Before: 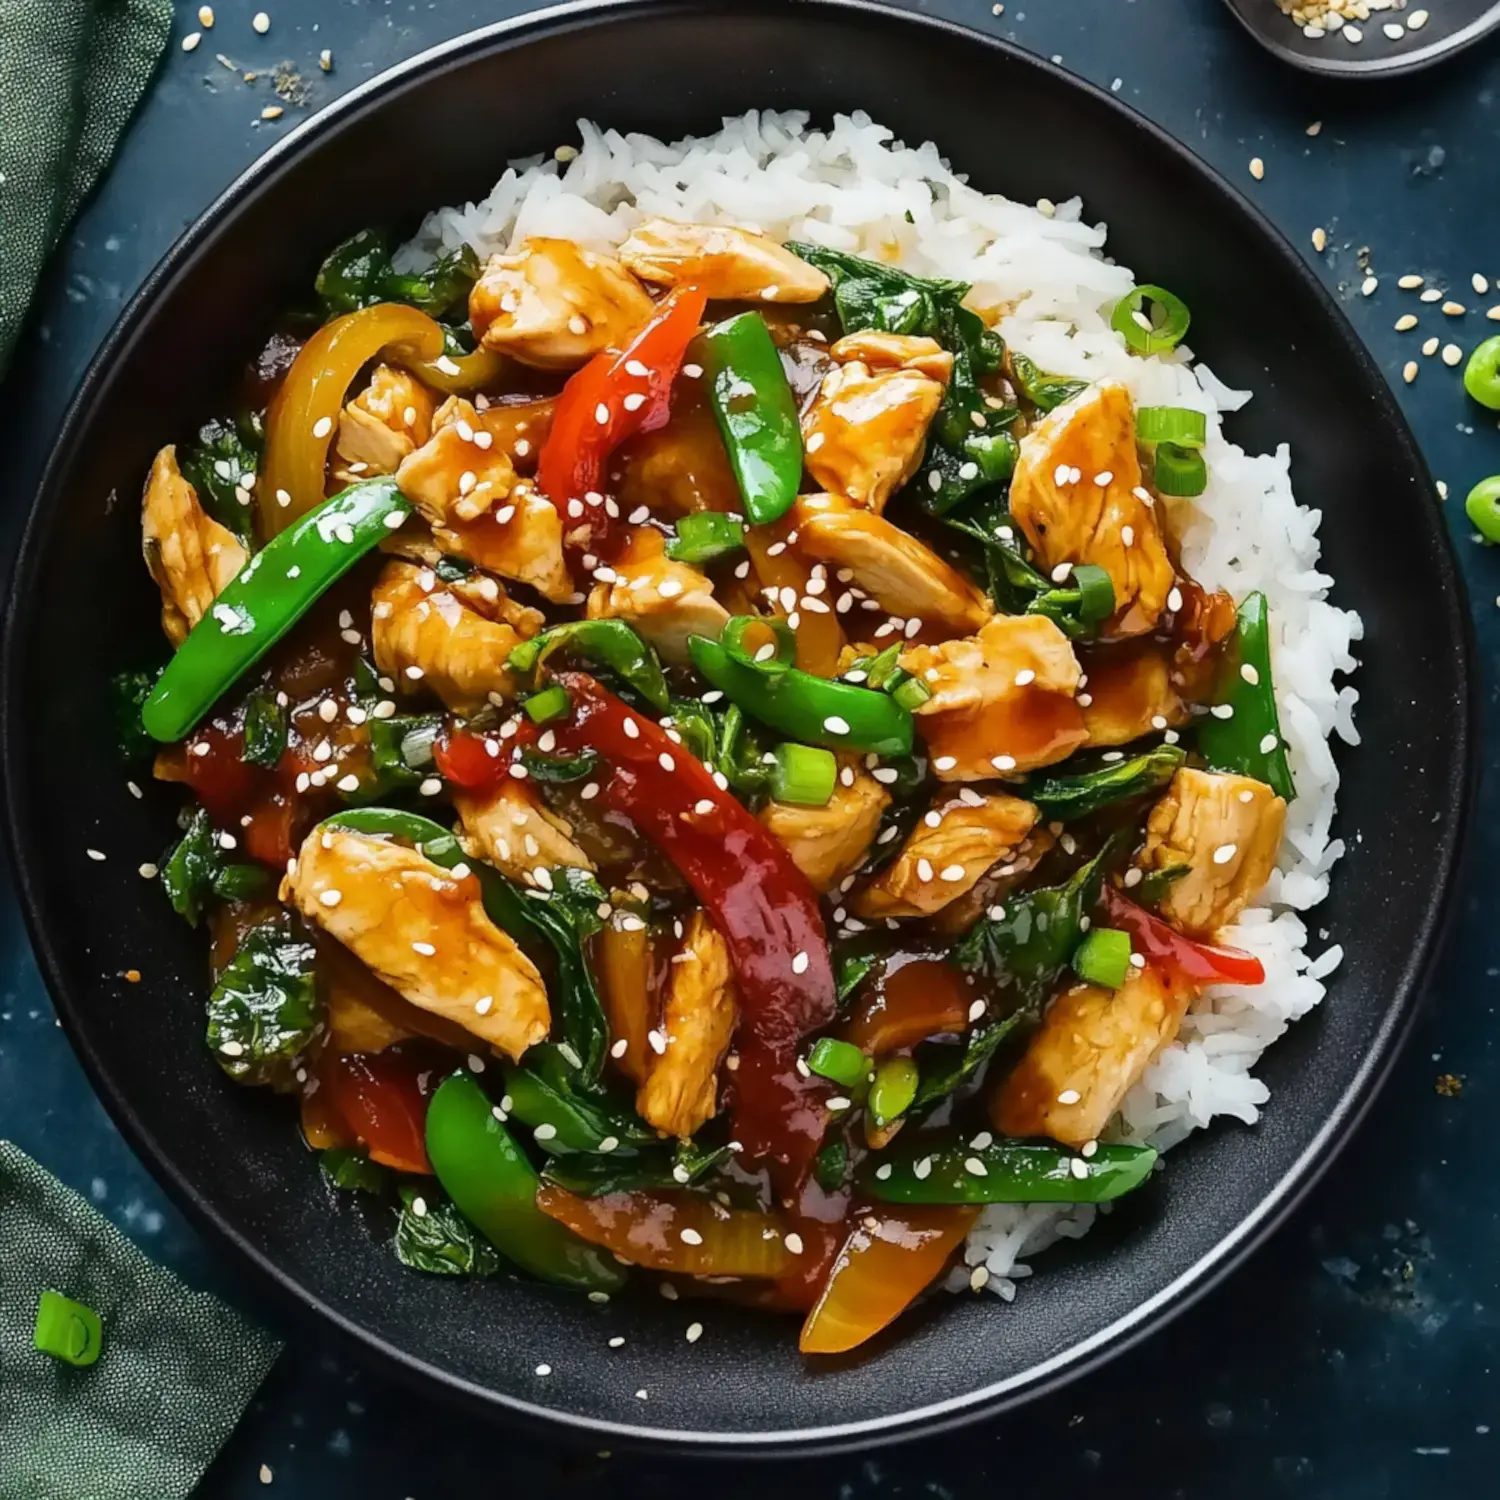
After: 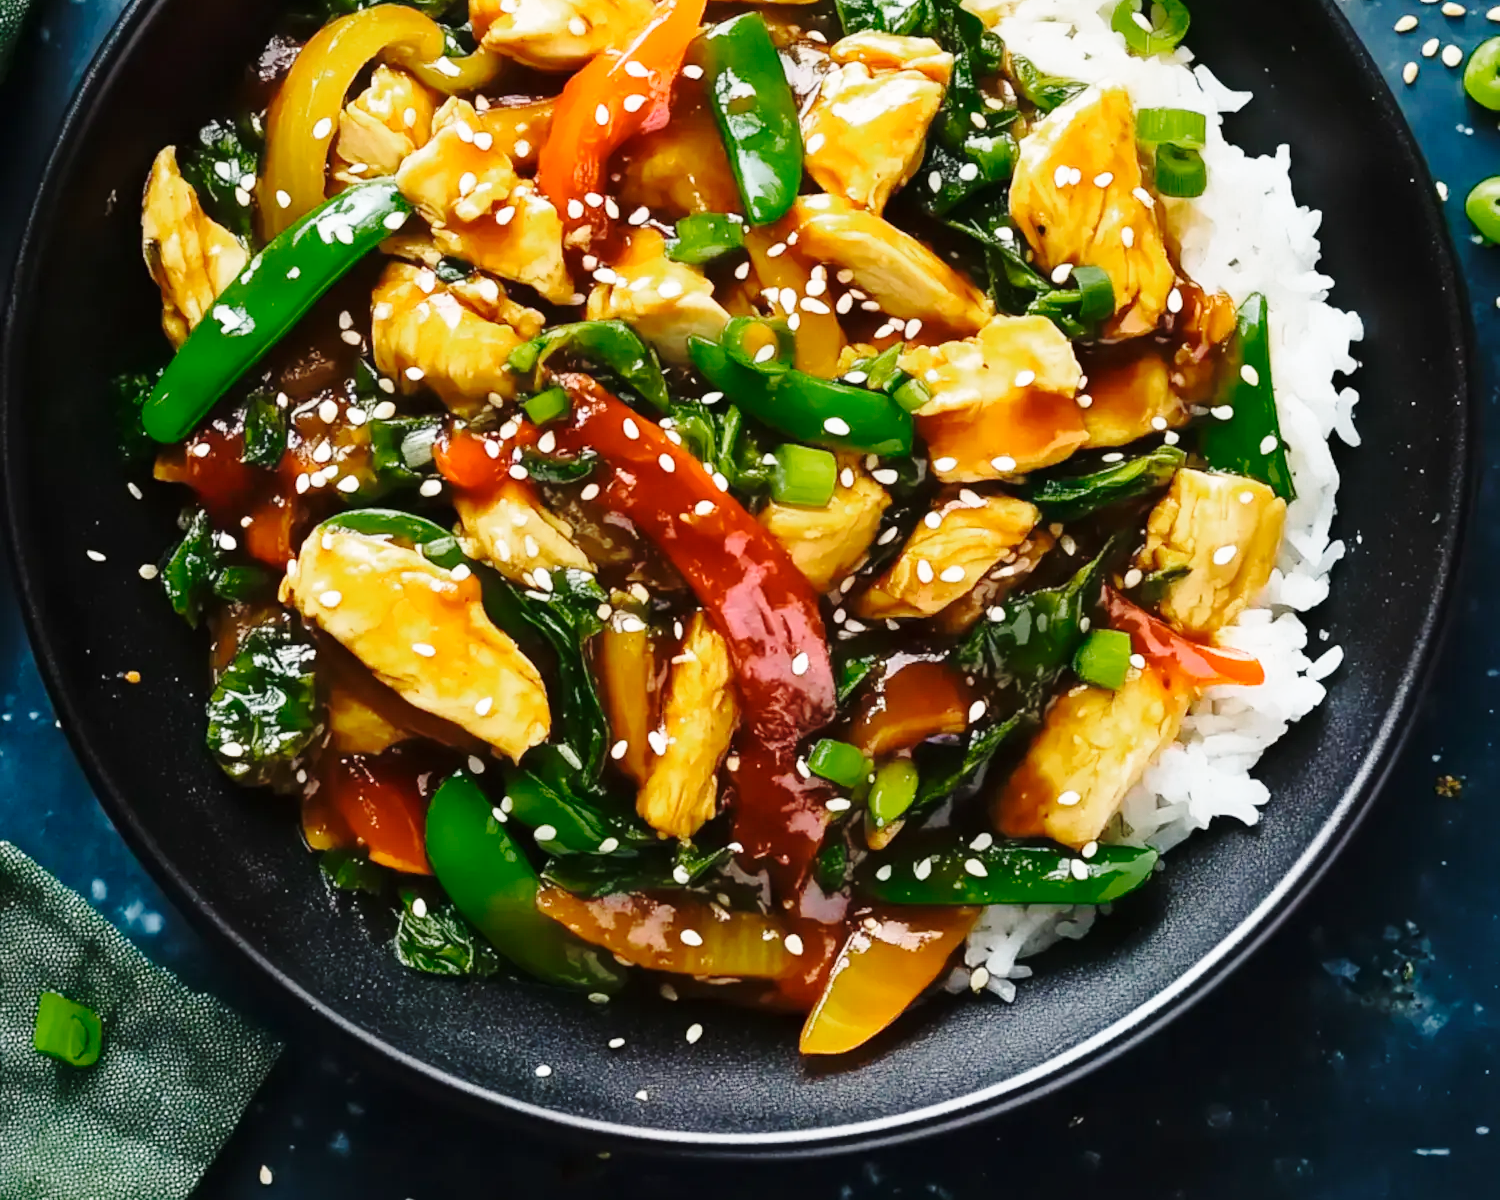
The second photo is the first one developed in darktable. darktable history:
crop and rotate: top 19.967%
color zones: curves: ch0 [(0, 0.558) (0.143, 0.548) (0.286, 0.447) (0.429, 0.259) (0.571, 0.5) (0.714, 0.5) (0.857, 0.593) (1, 0.558)]; ch1 [(0, 0.543) (0.01, 0.544) (0.12, 0.492) (0.248, 0.458) (0.5, 0.534) (0.748, 0.5) (0.99, 0.469) (1, 0.543)]; ch2 [(0, 0.507) (0.143, 0.522) (0.286, 0.505) (0.429, 0.5) (0.571, 0.5) (0.714, 0.5) (0.857, 0.5) (1, 0.507)]
base curve: curves: ch0 [(0, 0) (0.028, 0.03) (0.121, 0.232) (0.46, 0.748) (0.859, 0.968) (1, 1)], preserve colors none
